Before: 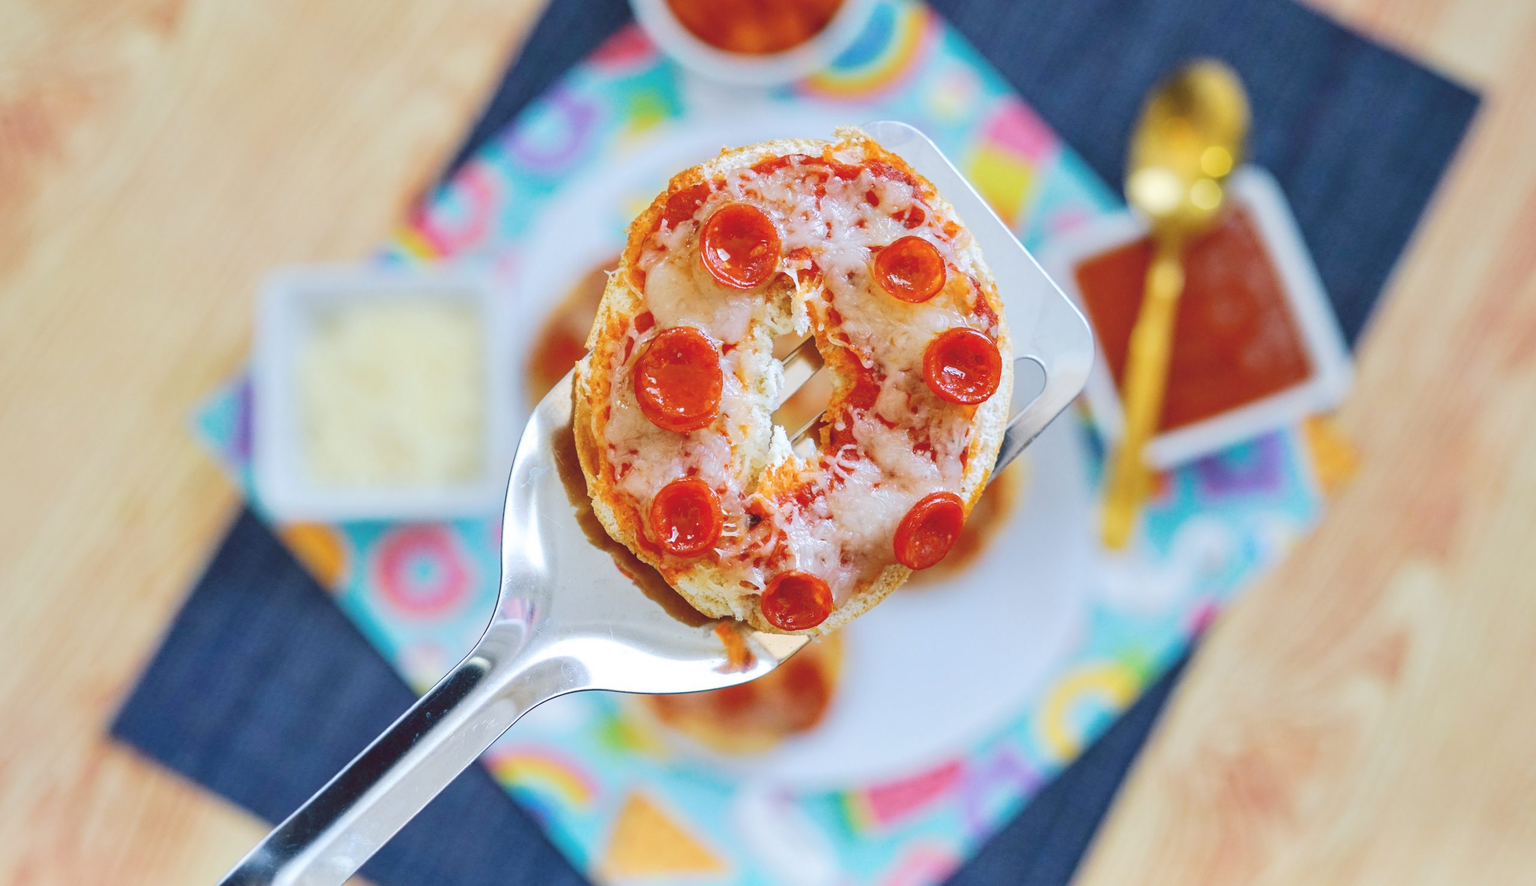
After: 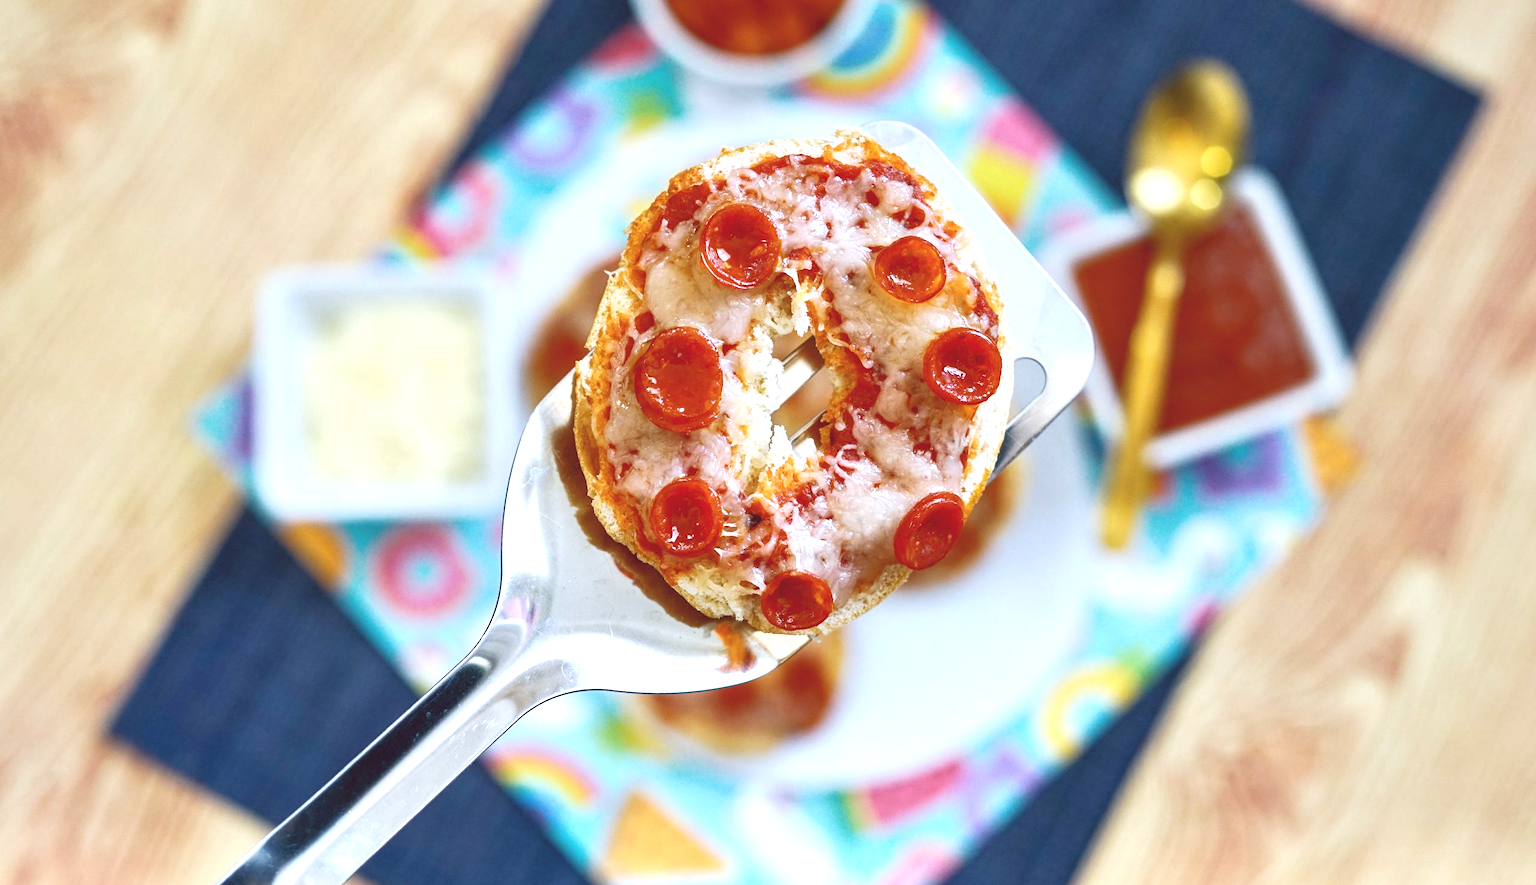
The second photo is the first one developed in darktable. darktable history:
tone equalizer: -8 EV 0.001 EV, -7 EV -0.002 EV, -6 EV 0.002 EV, -5 EV -0.025 EV, -4 EV -0.098 EV, -3 EV -0.19 EV, -2 EV 0.263 EV, -1 EV 0.711 EV, +0 EV 0.503 EV, edges refinement/feathering 500, mask exposure compensation -1.57 EV, preserve details no
